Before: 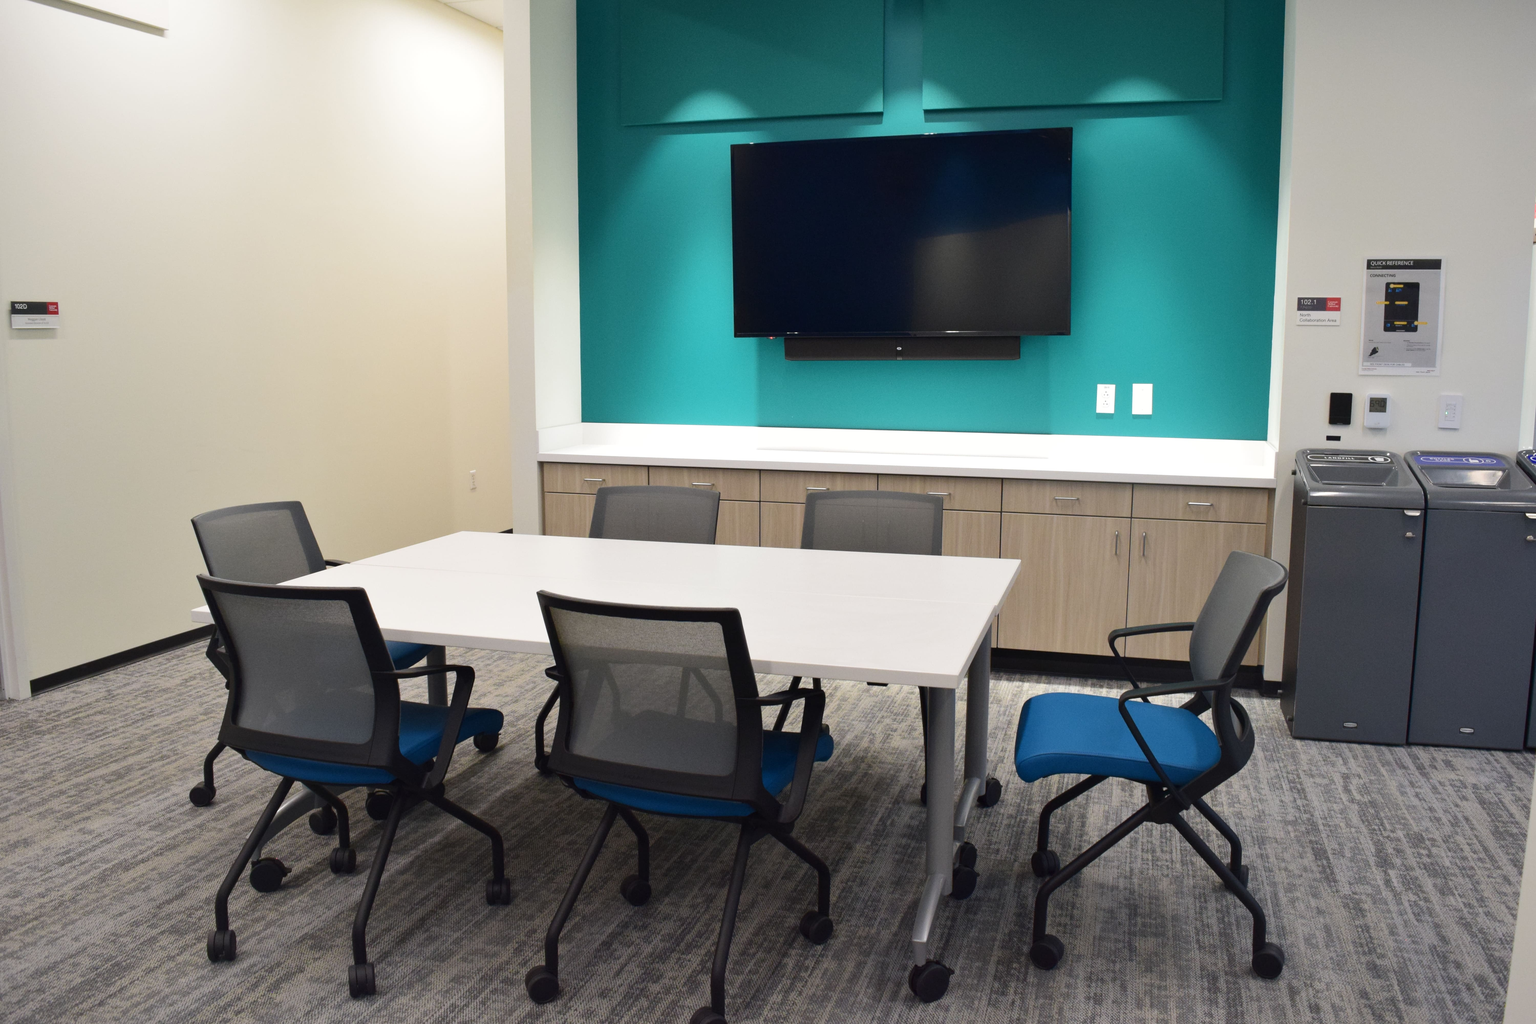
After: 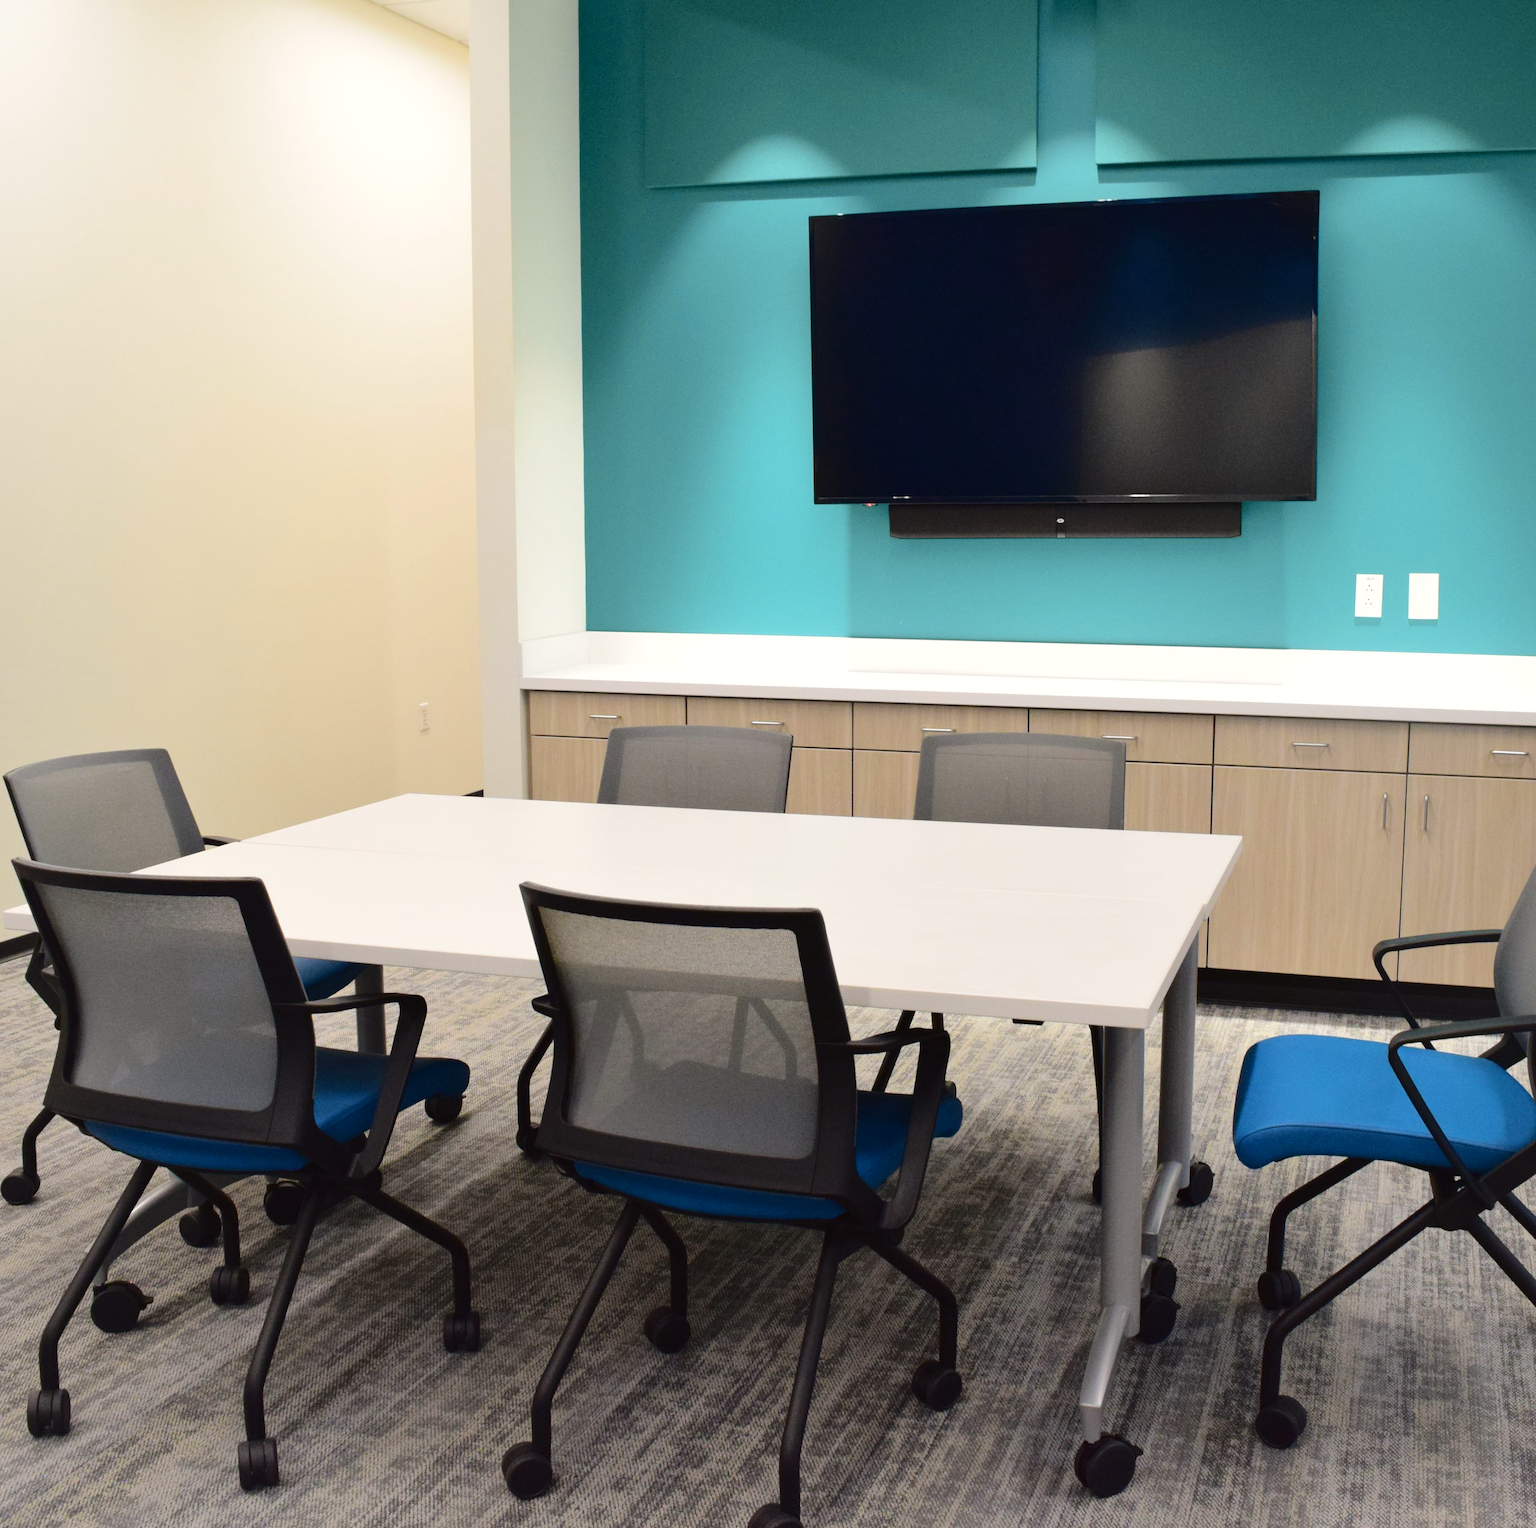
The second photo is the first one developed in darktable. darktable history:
crop and rotate: left 12.318%, right 20.709%
tone curve: curves: ch0 [(0, 0.01) (0.052, 0.045) (0.136, 0.133) (0.275, 0.35) (0.43, 0.54) (0.676, 0.751) (0.89, 0.919) (1, 1)]; ch1 [(0, 0) (0.094, 0.081) (0.285, 0.299) (0.385, 0.403) (0.447, 0.429) (0.495, 0.496) (0.544, 0.552) (0.589, 0.612) (0.722, 0.728) (1, 1)]; ch2 [(0, 0) (0.257, 0.217) (0.43, 0.421) (0.498, 0.507) (0.531, 0.544) (0.56, 0.579) (0.625, 0.642) (1, 1)], color space Lab, independent channels, preserve colors none
